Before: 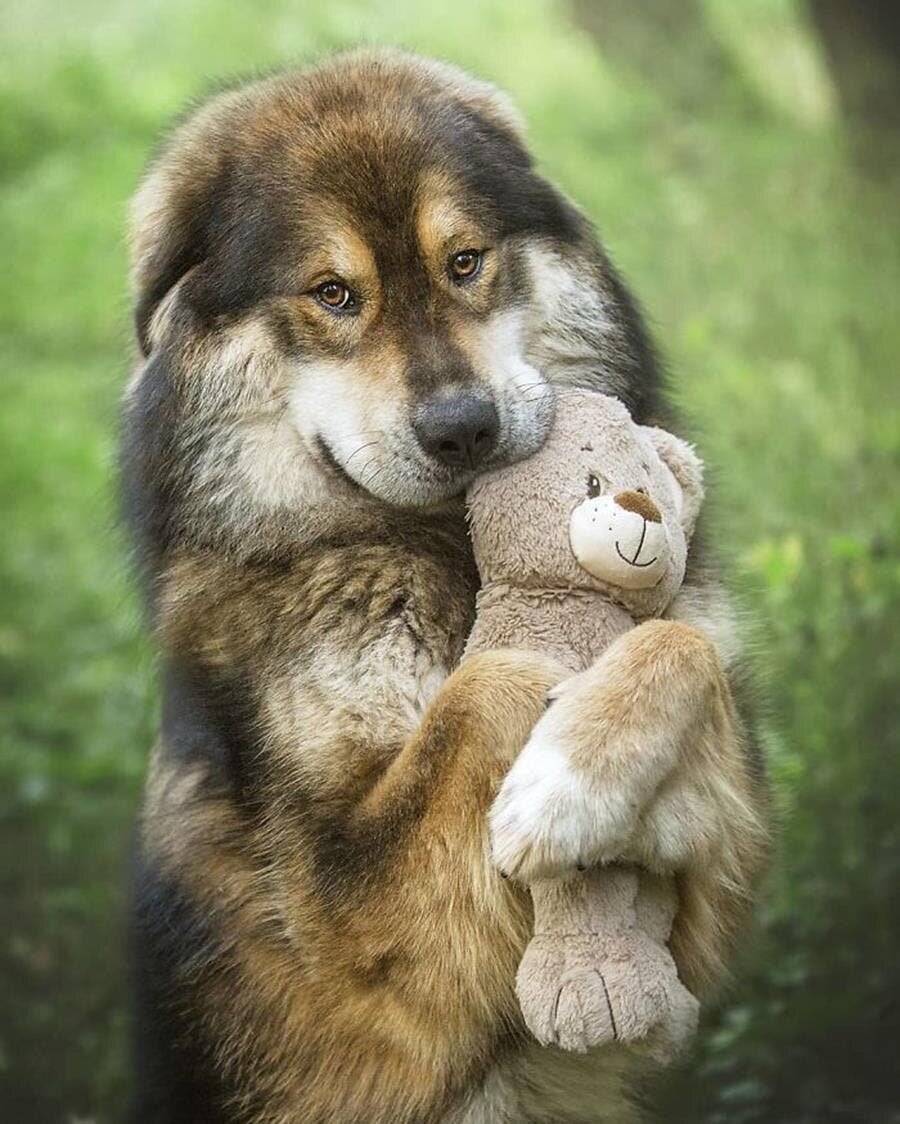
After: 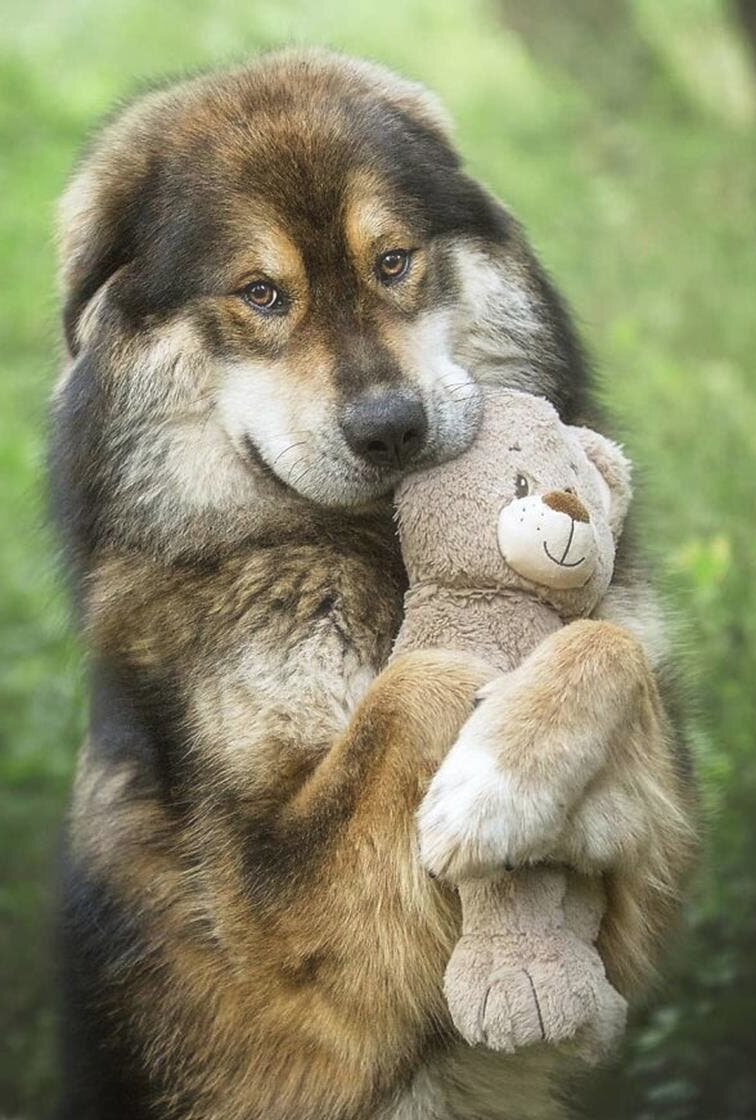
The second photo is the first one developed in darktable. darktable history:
haze removal: strength -0.1, adaptive false
crop: left 8.026%, right 7.374%
